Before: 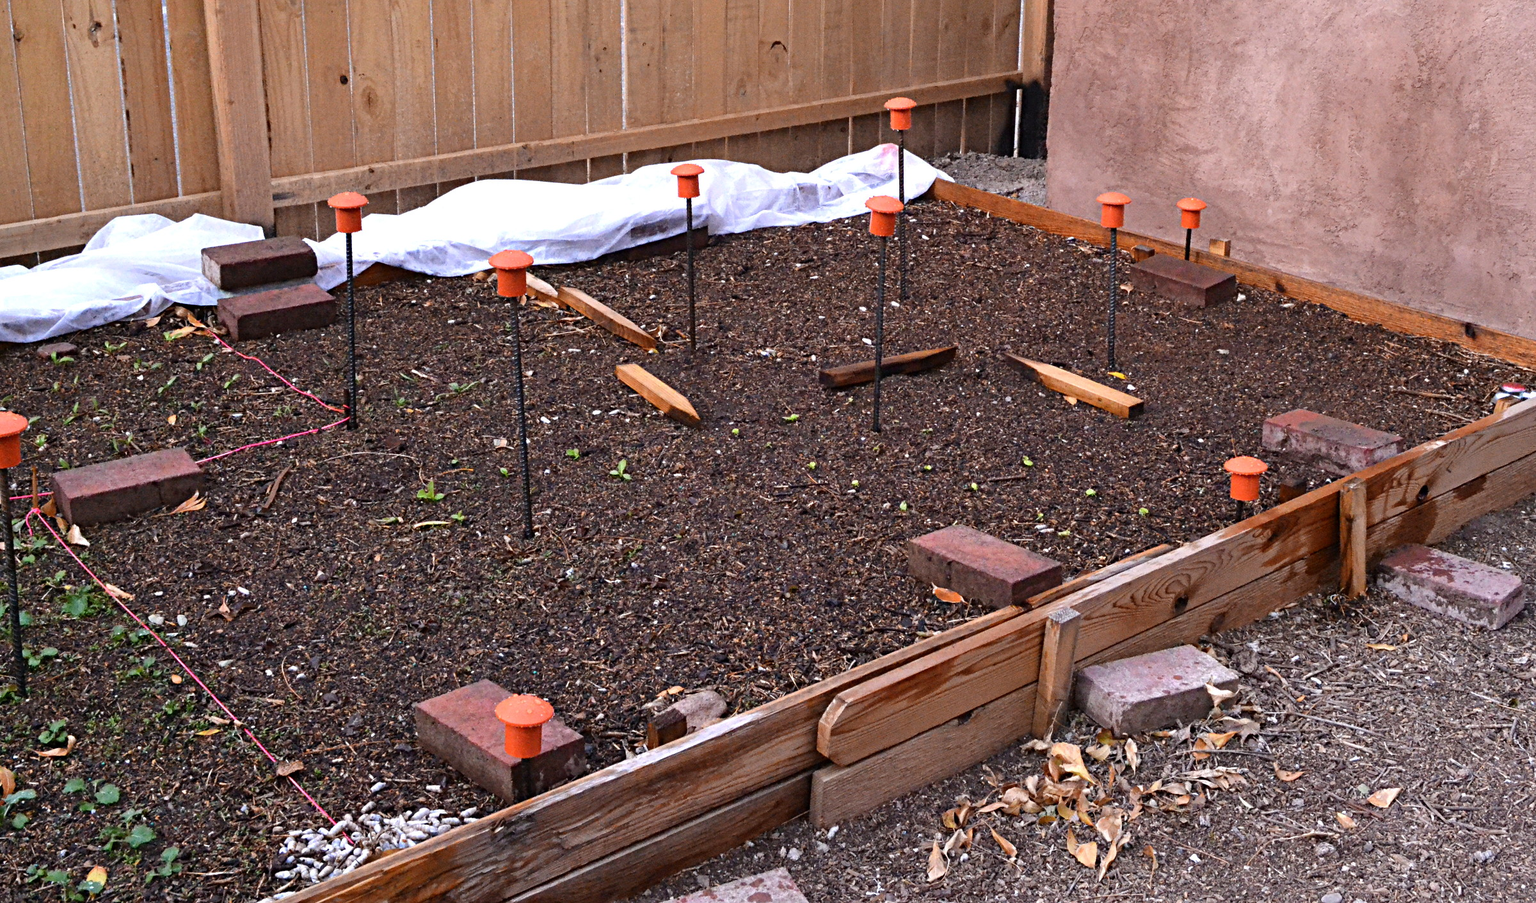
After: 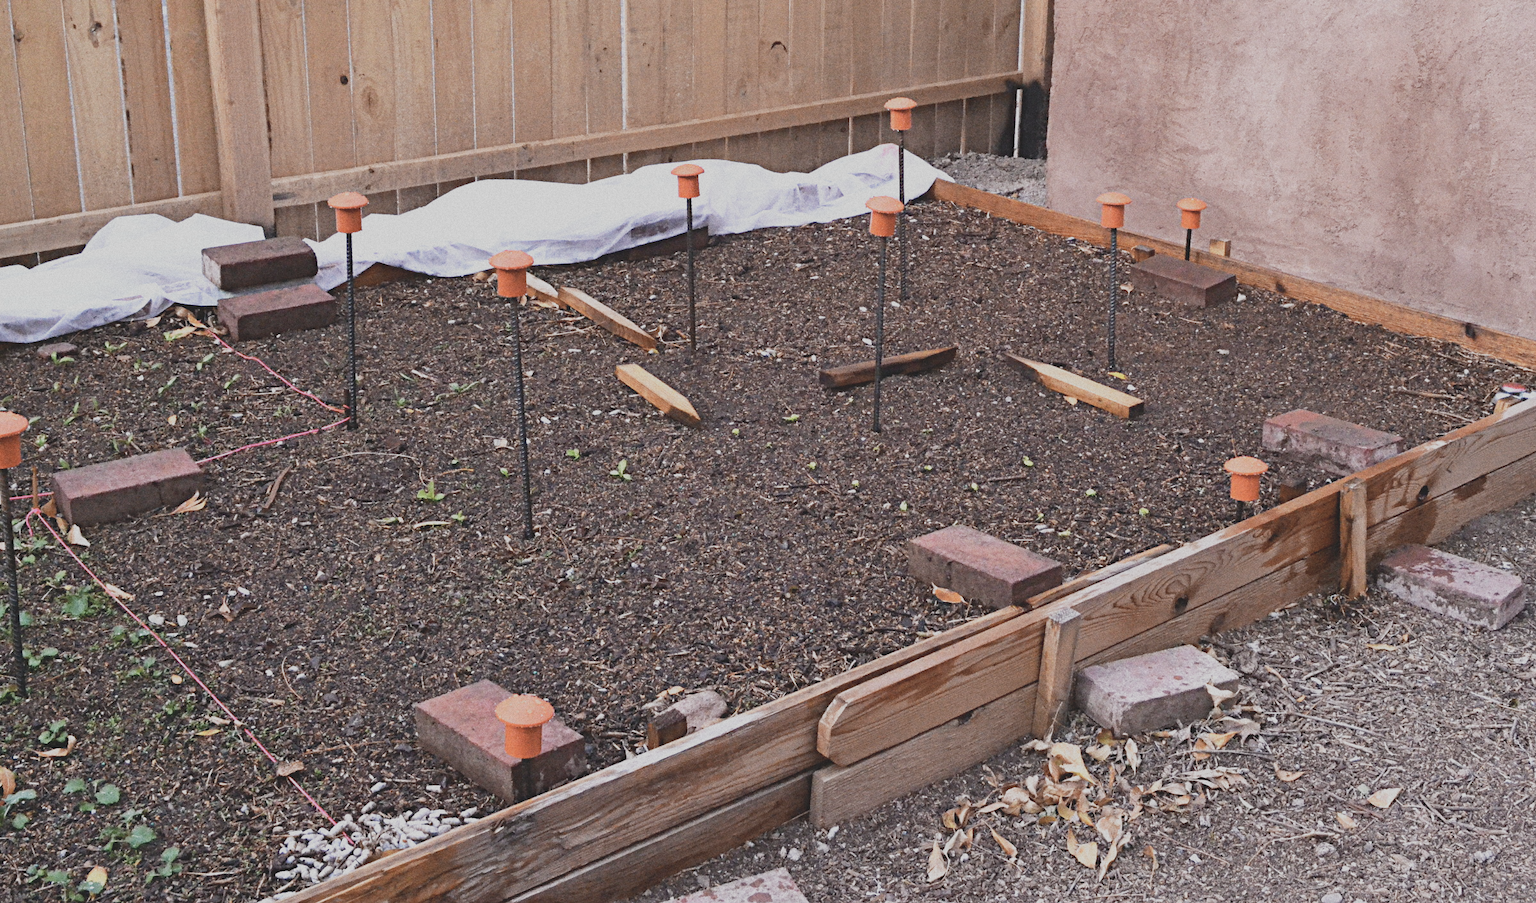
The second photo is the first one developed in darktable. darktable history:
grain: on, module defaults
contrast brightness saturation: contrast -0.26, saturation -0.43
base curve: curves: ch0 [(0, 0) (0.088, 0.125) (0.176, 0.251) (0.354, 0.501) (0.613, 0.749) (1, 0.877)], preserve colors none
